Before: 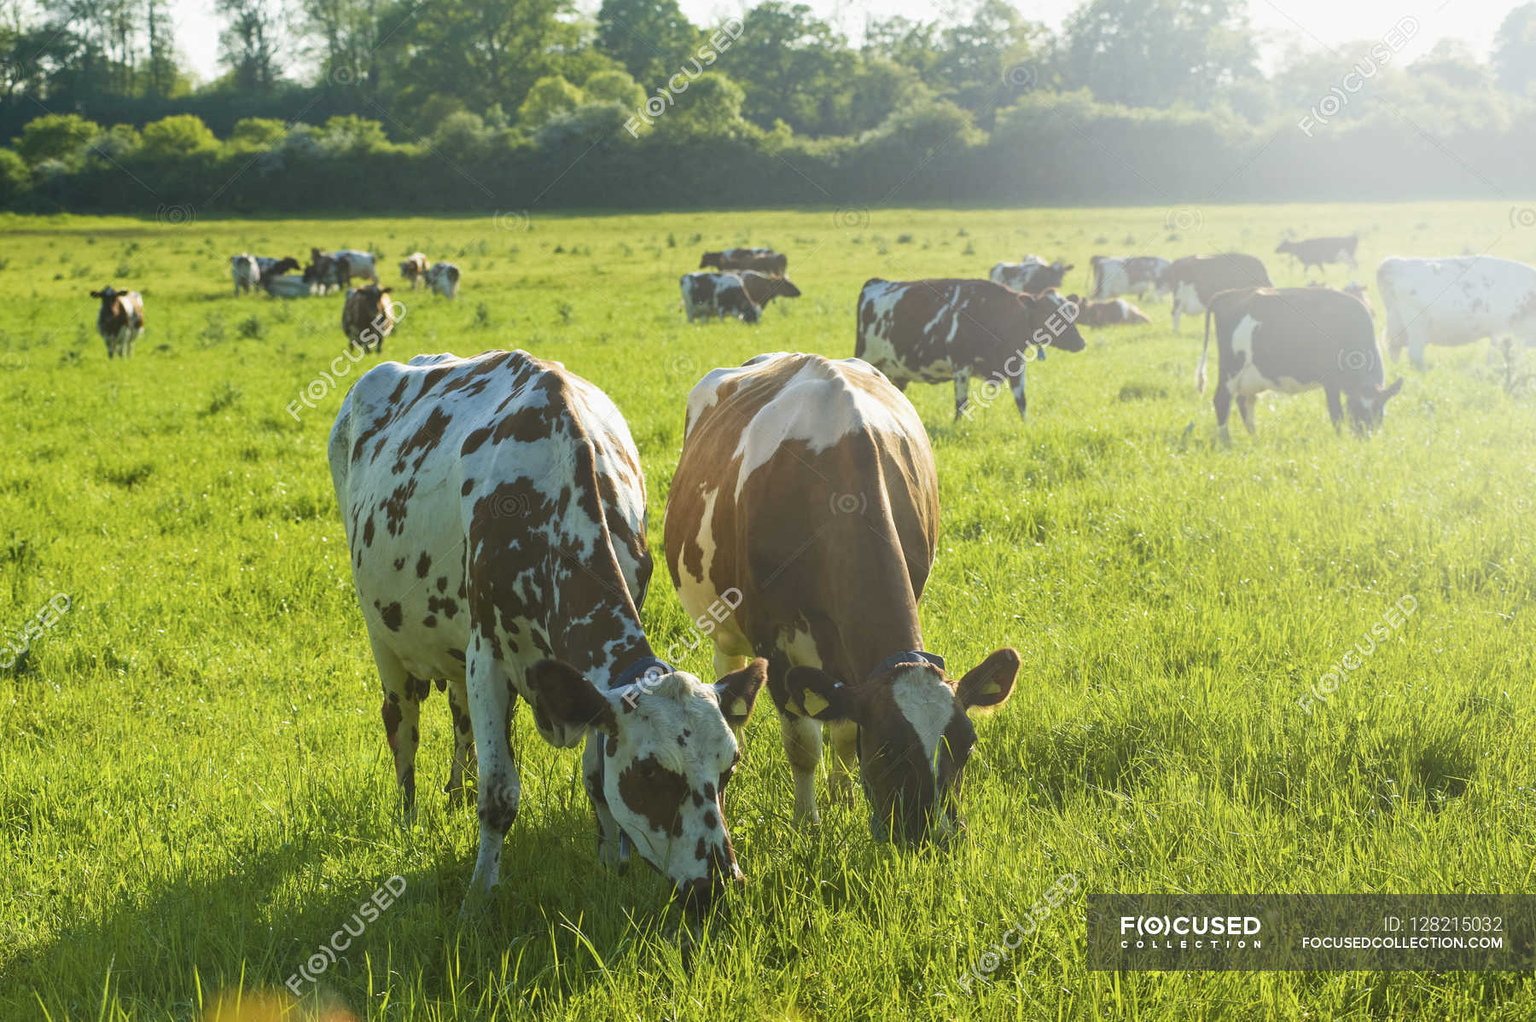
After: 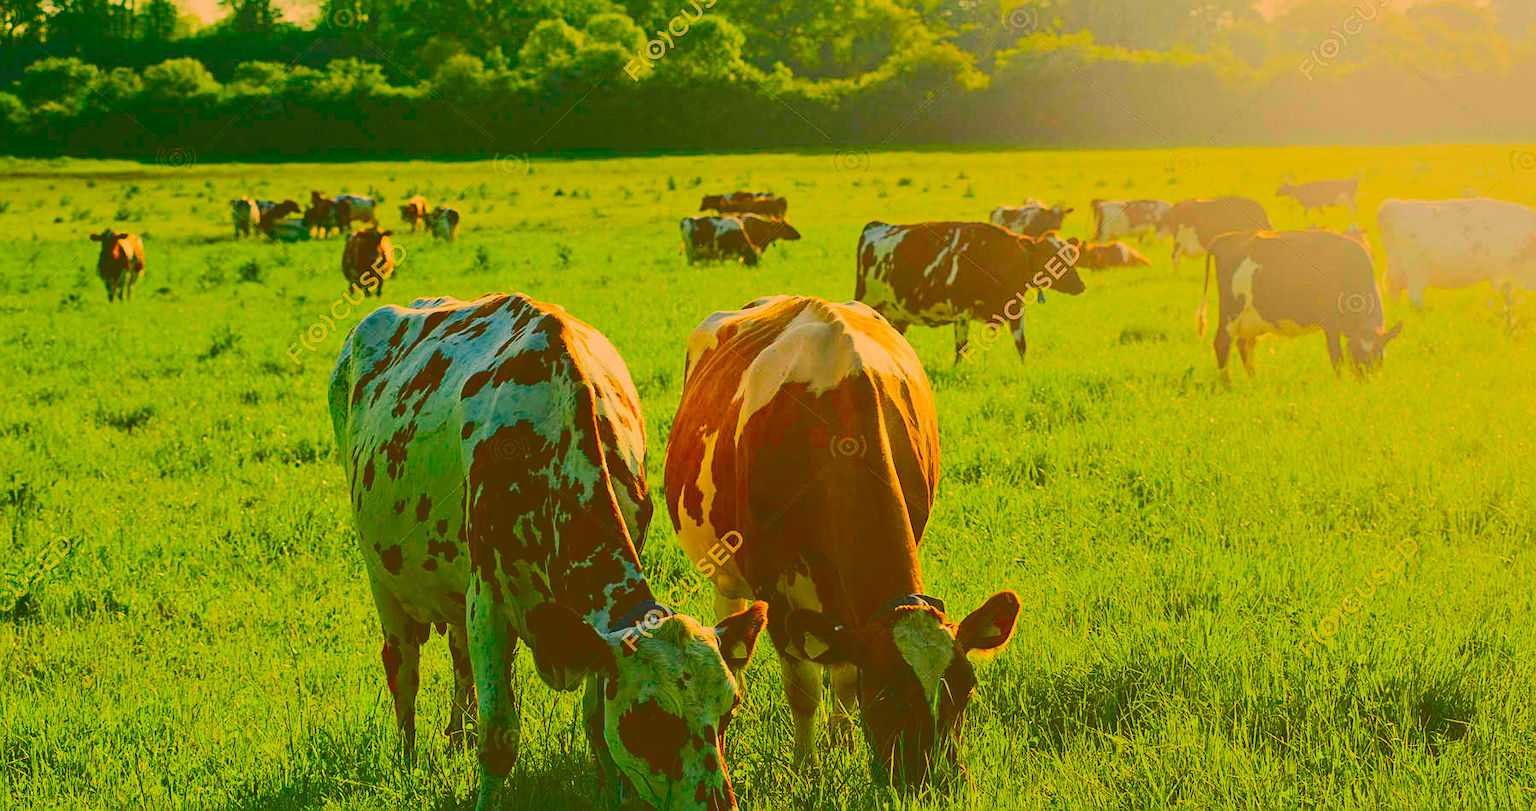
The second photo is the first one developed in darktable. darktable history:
sharpen: on, module defaults
crop and rotate: top 5.663%, bottom 14.919%
color correction: highlights a* 11.11, highlights b* 29.94, shadows a* 2.78, shadows b* 17.91, saturation 1.74
tone curve: curves: ch0 [(0, 0.23) (0.125, 0.207) (0.245, 0.227) (0.736, 0.695) (1, 0.824)], color space Lab, independent channels, preserve colors none
haze removal: compatibility mode true, adaptive false
tone equalizer: smoothing diameter 2.18%, edges refinement/feathering 15.1, mask exposure compensation -1.57 EV, filter diffusion 5
color balance rgb: perceptual saturation grading › global saturation 34.93%, perceptual saturation grading › highlights -29.96%, perceptual saturation grading › shadows 35.877%, global vibrance 20%
shadows and highlights: shadows 29.31, highlights -28.95, low approximation 0.01, soften with gaussian
